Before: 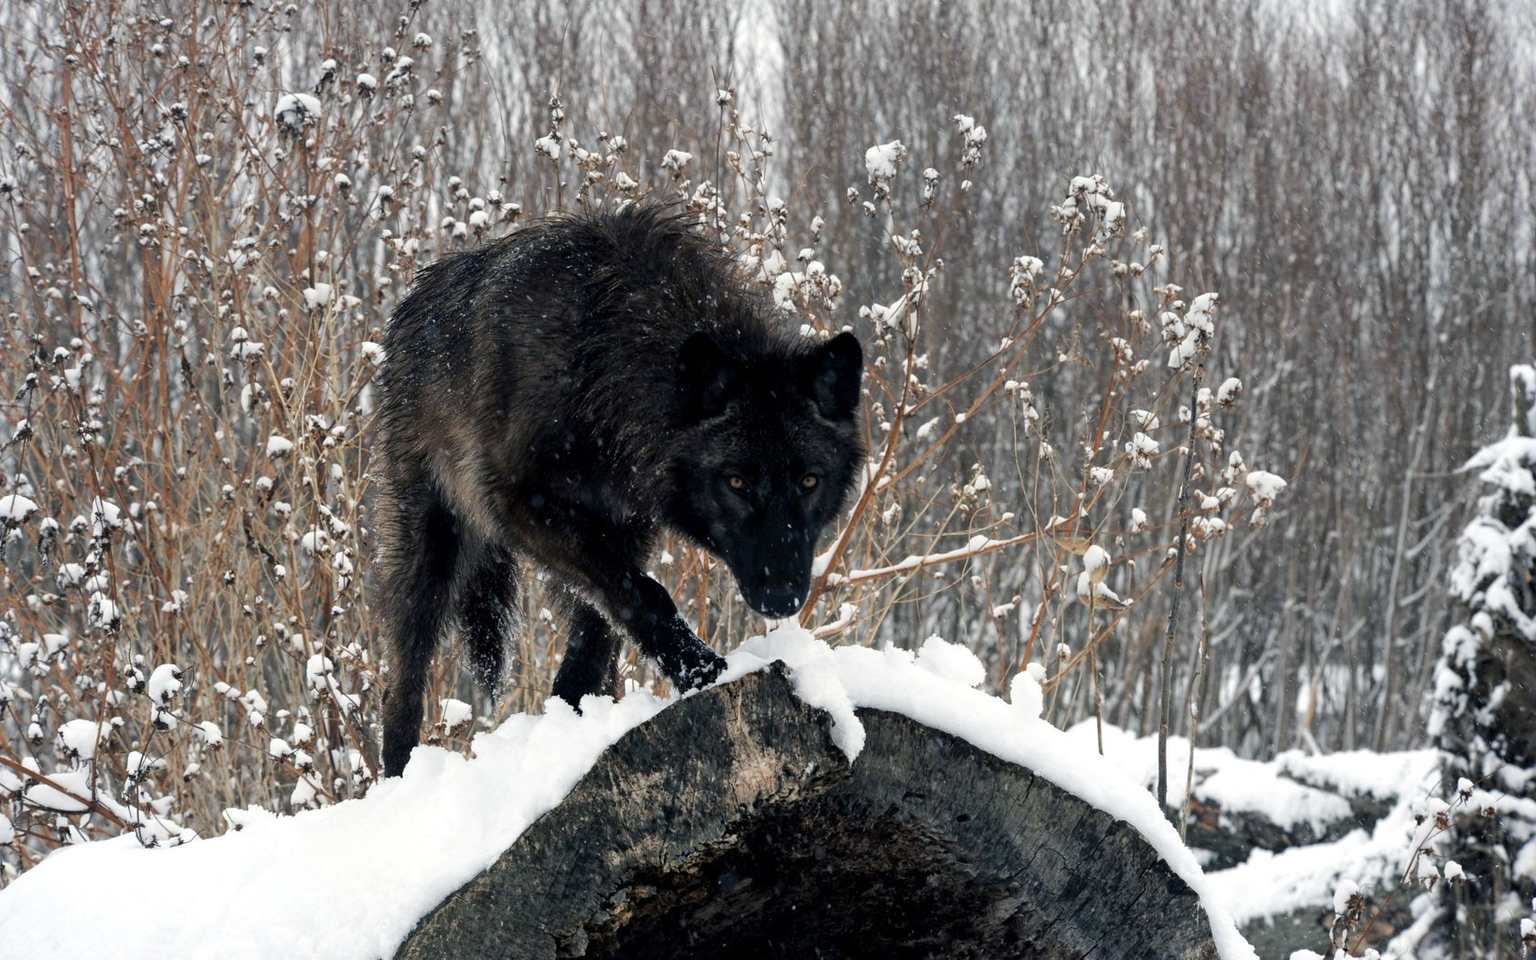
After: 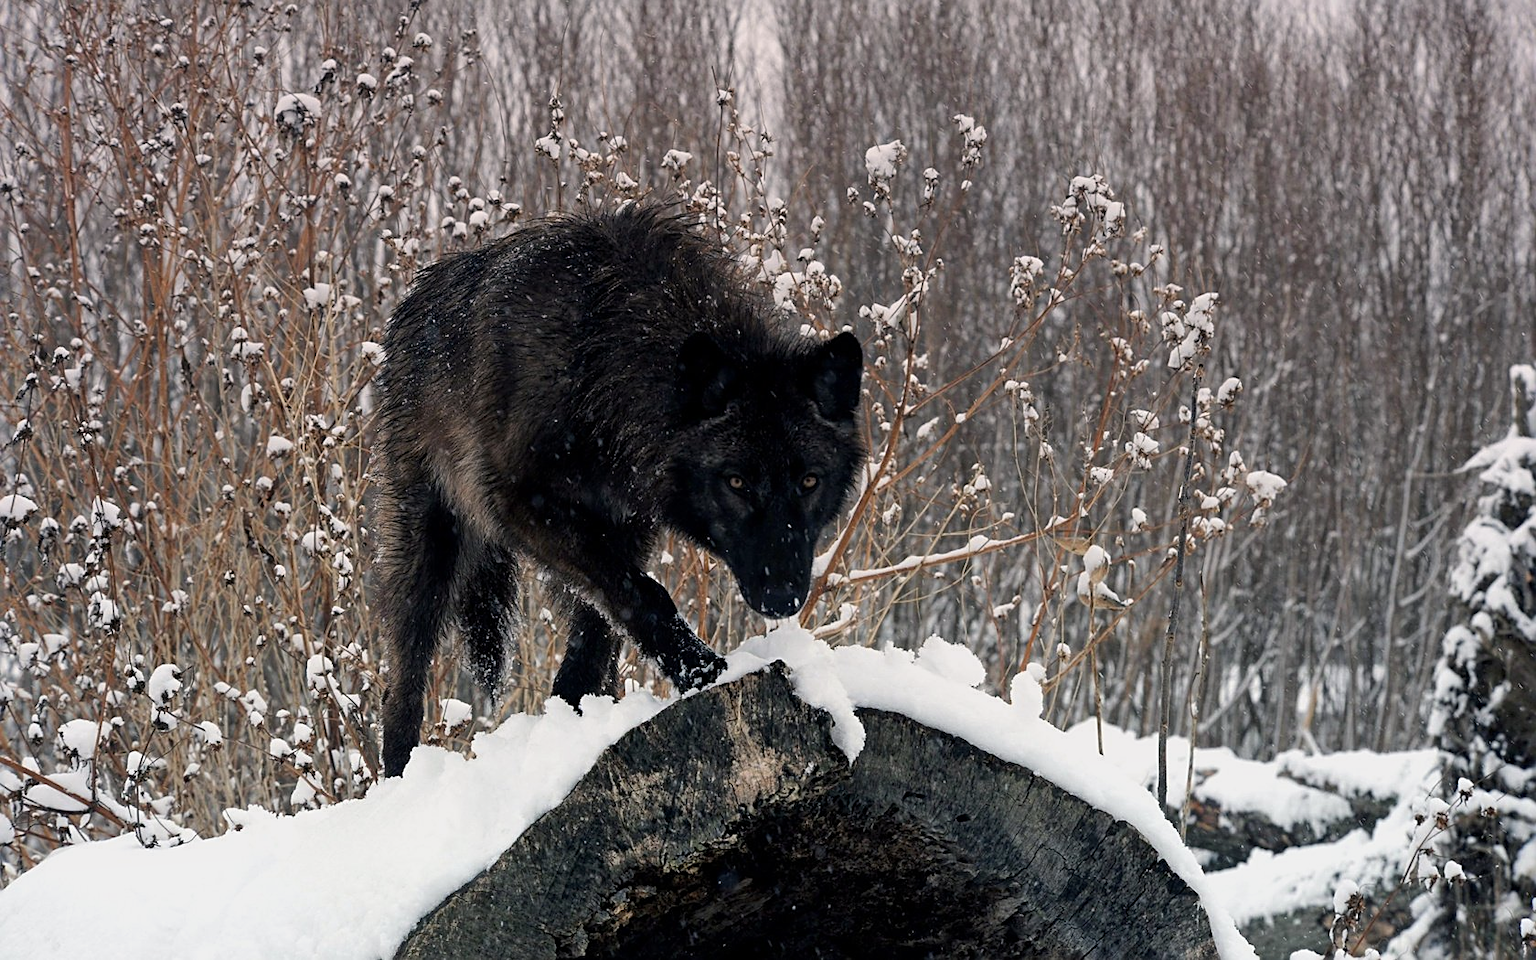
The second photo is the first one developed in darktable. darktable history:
graduated density: density 0.38 EV, hardness 21%, rotation -6.11°, saturation 32%
sharpen: on, module defaults
exposure: exposure -0.21 EV, compensate highlight preservation false
